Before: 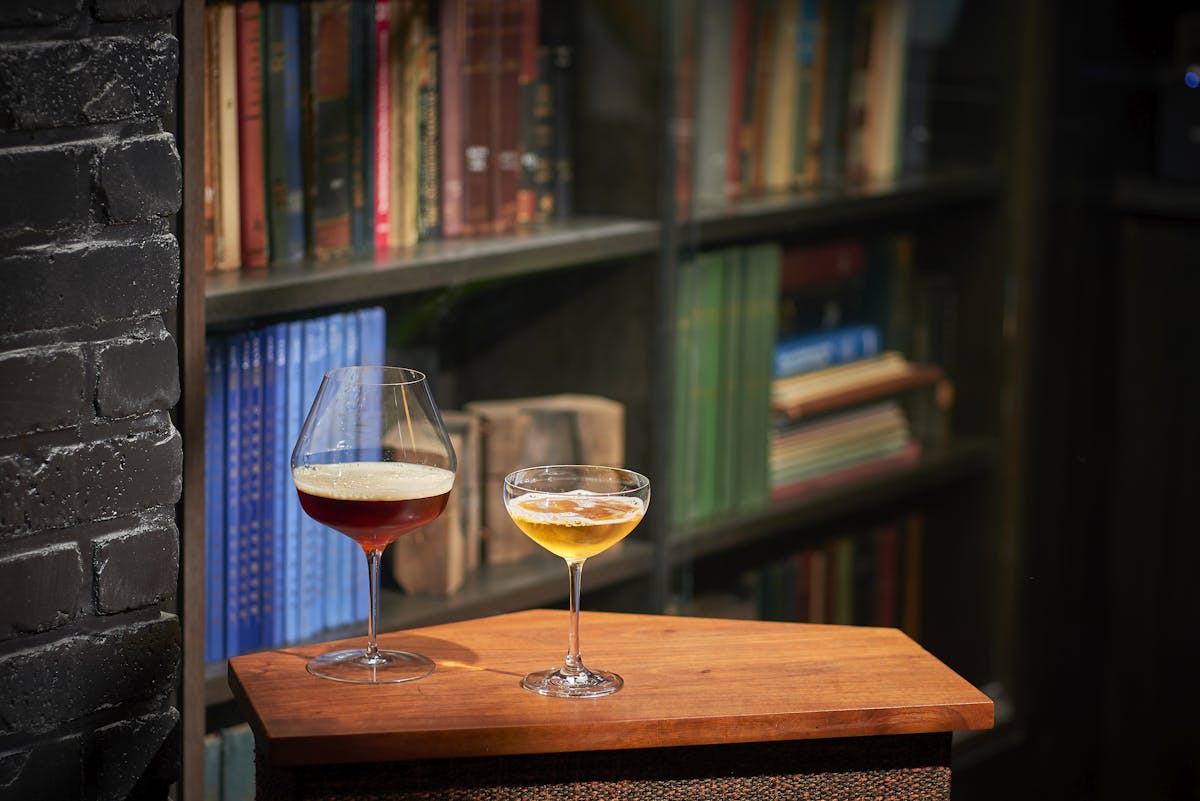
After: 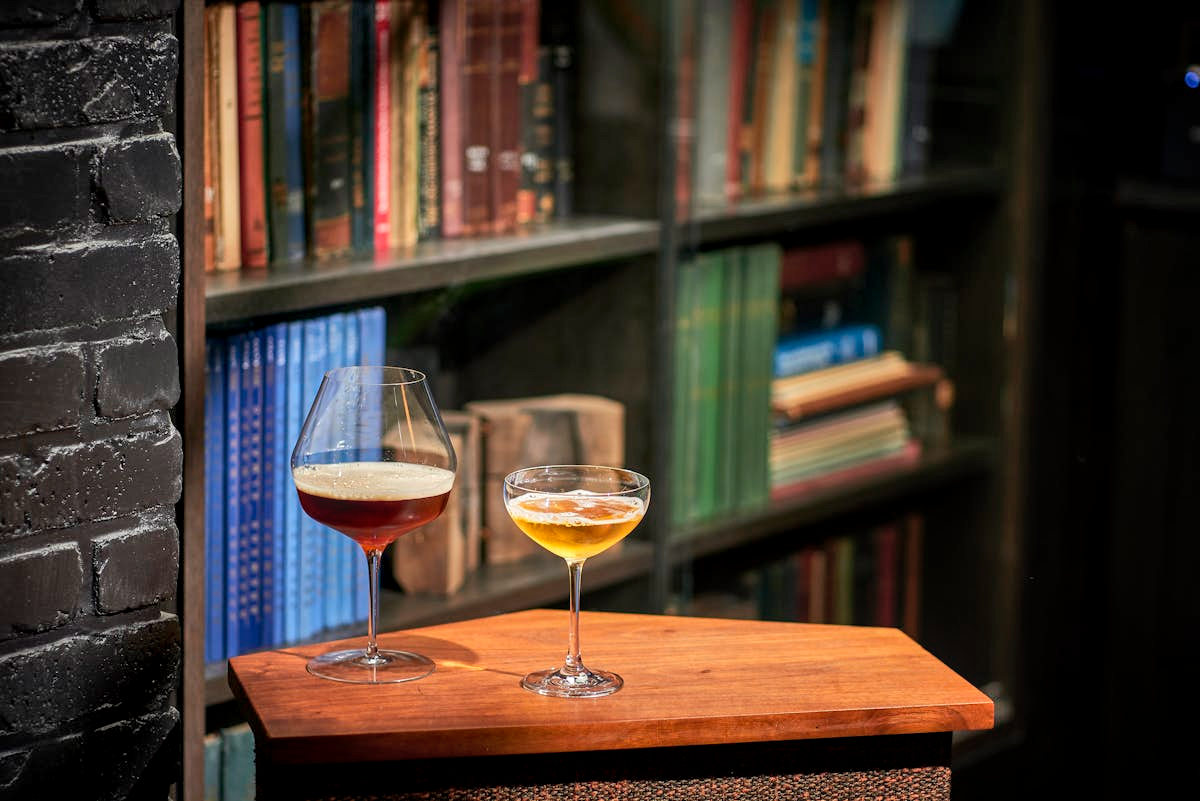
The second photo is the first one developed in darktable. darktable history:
local contrast: on, module defaults
shadows and highlights: shadows 37.17, highlights -27.17, soften with gaussian
